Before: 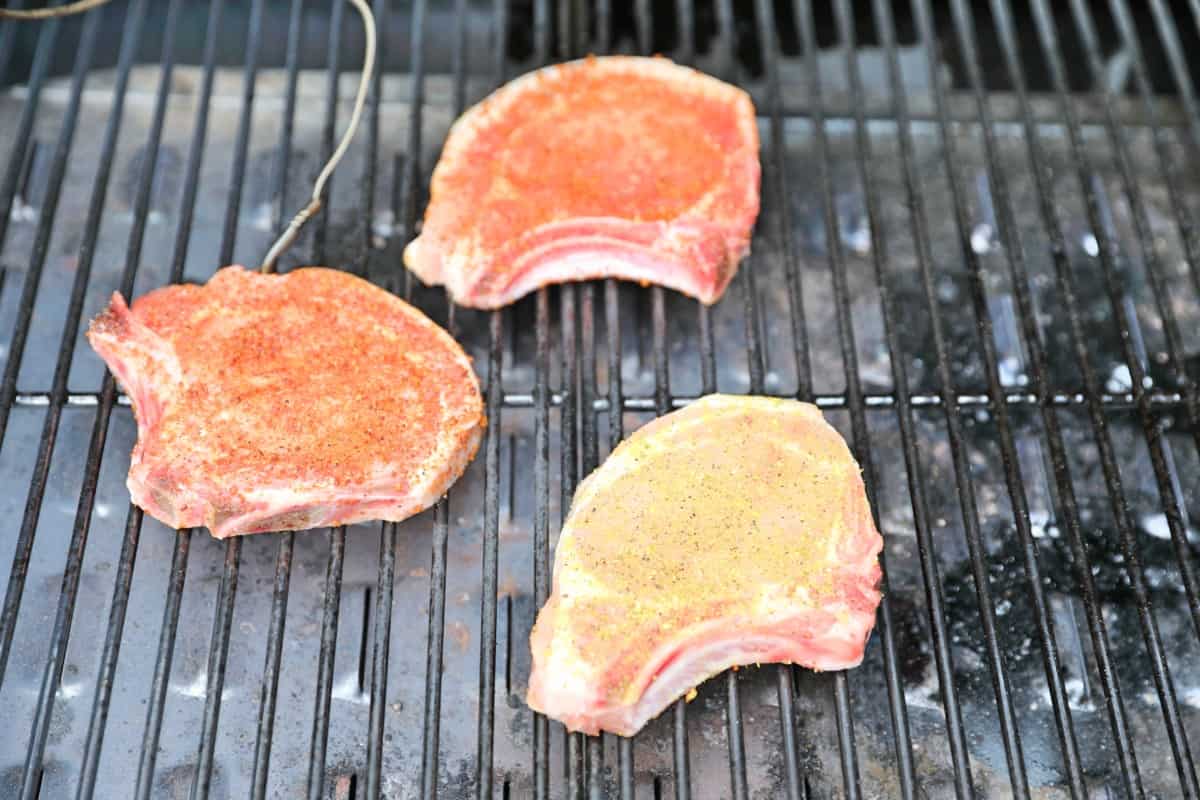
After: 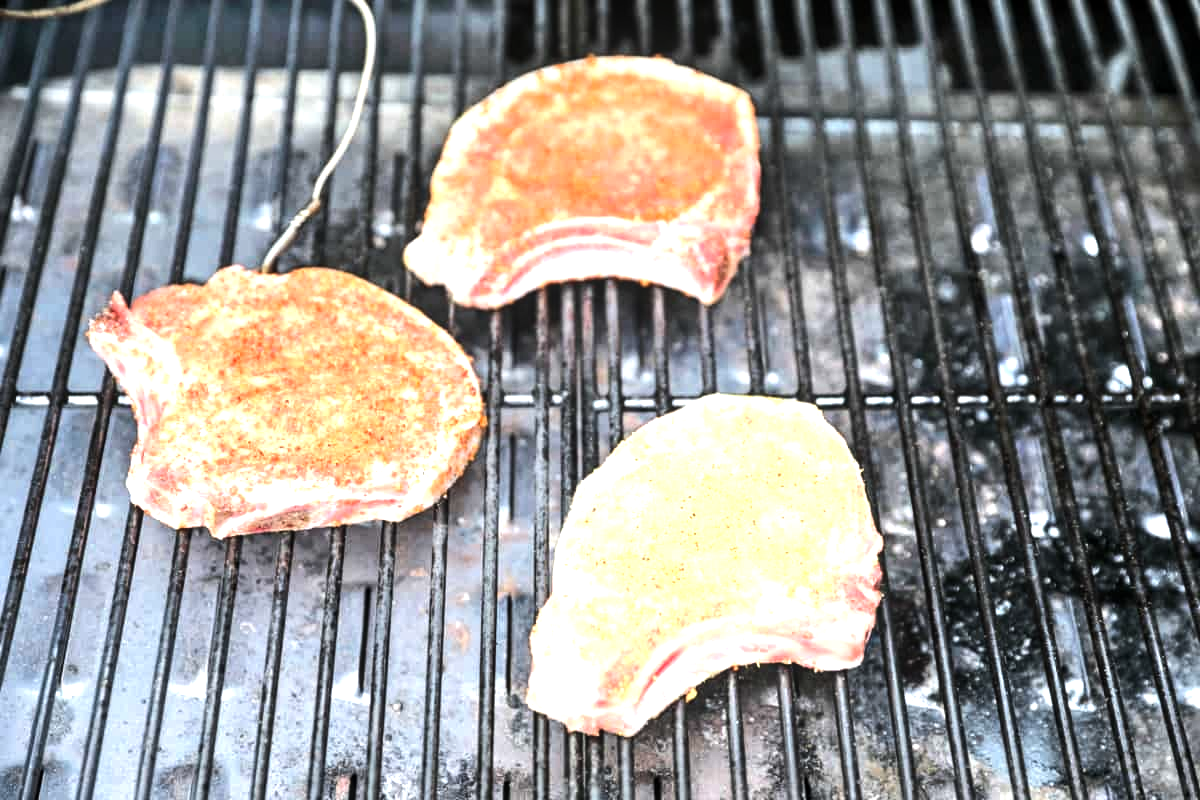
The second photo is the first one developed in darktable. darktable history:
local contrast: on, module defaults
tone equalizer: -8 EV -1.08 EV, -7 EV -1.01 EV, -6 EV -0.867 EV, -5 EV -0.578 EV, -3 EV 0.578 EV, -2 EV 0.867 EV, -1 EV 1.01 EV, +0 EV 1.08 EV, edges refinement/feathering 500, mask exposure compensation -1.57 EV, preserve details no
